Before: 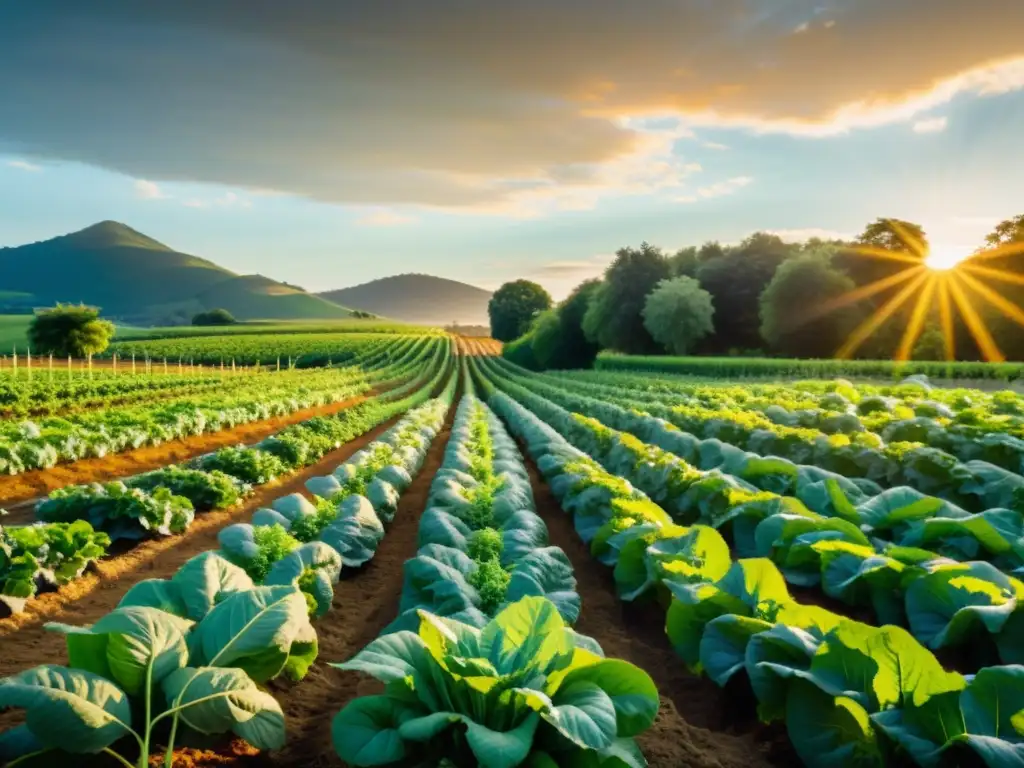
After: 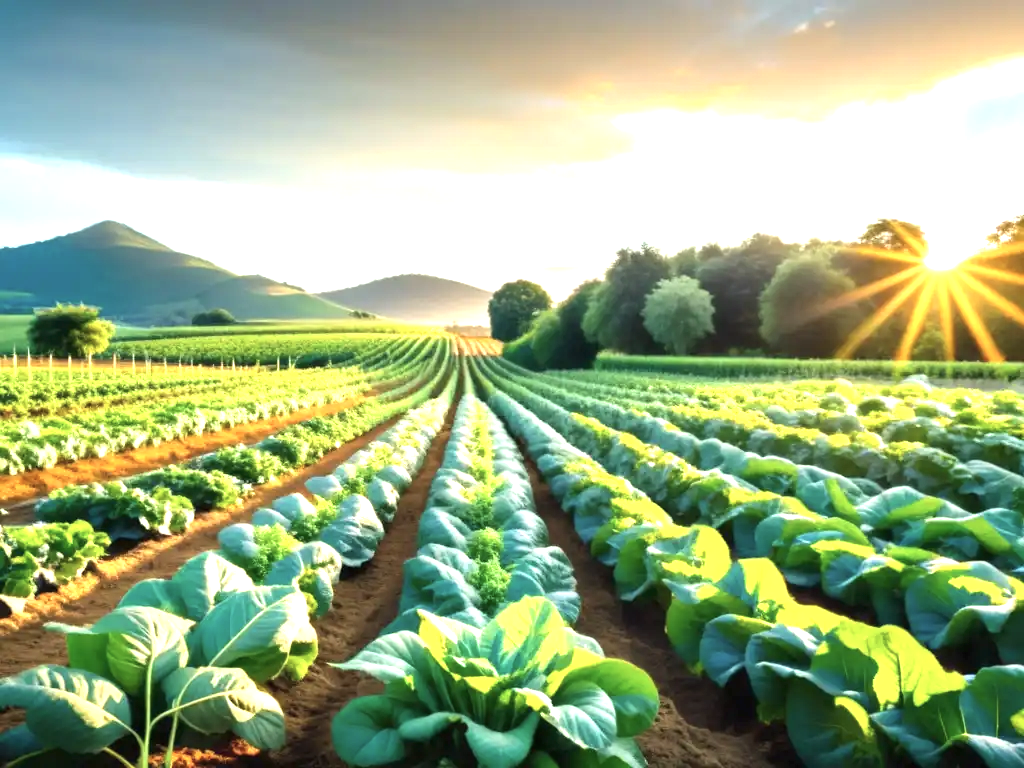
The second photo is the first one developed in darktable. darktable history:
color correction: highlights b* -0.034, saturation 0.841
exposure: black level correction 0, exposure 1.199 EV, compensate highlight preservation false
tone equalizer: on, module defaults
